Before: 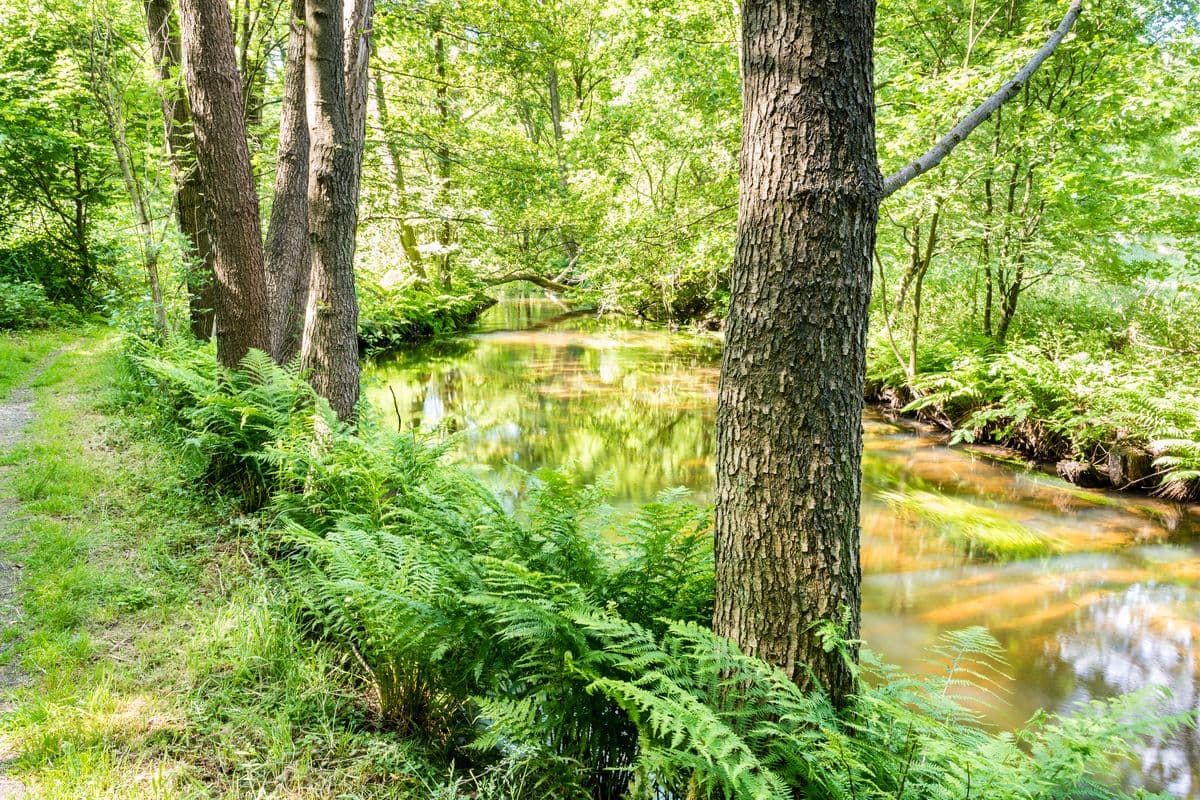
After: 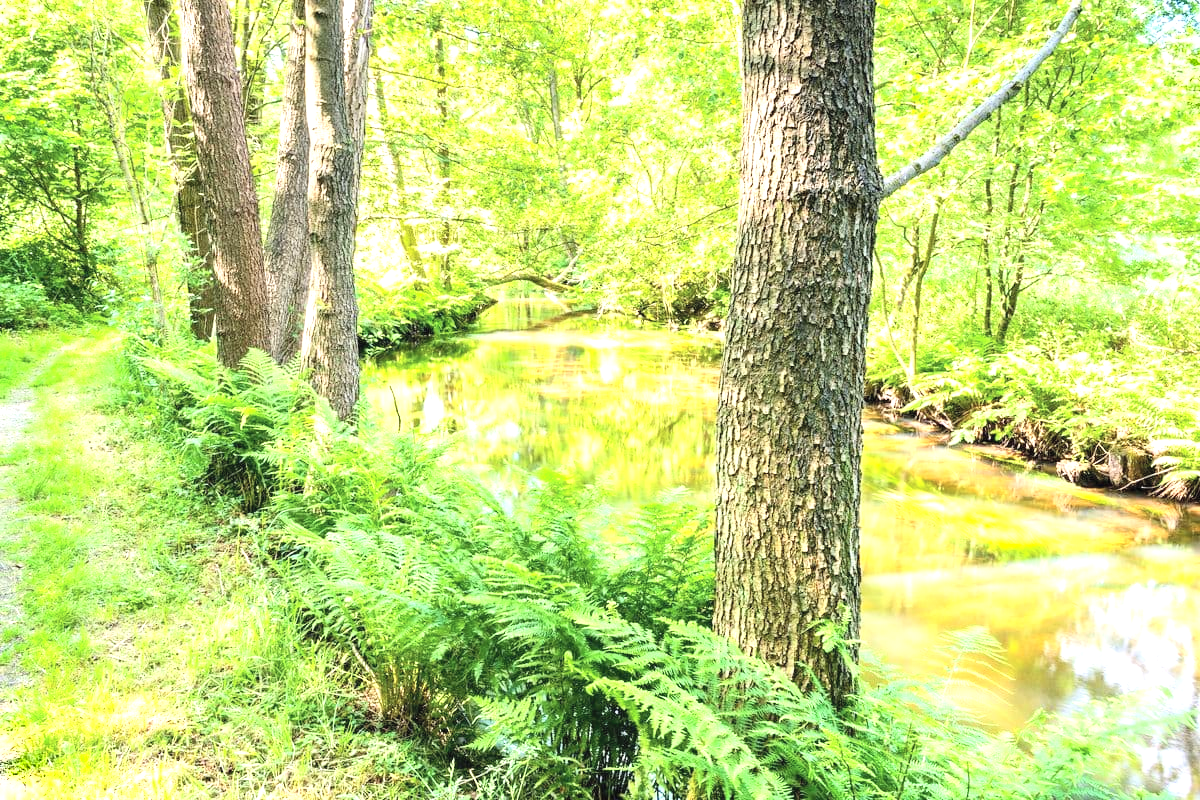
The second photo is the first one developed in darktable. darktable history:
shadows and highlights: radius 333.05, shadows 54.81, highlights -98.76, compress 94.39%, soften with gaussian
contrast brightness saturation: contrast 0.14, brightness 0.225
exposure: black level correction 0, exposure 1.001 EV, compensate highlight preservation false
